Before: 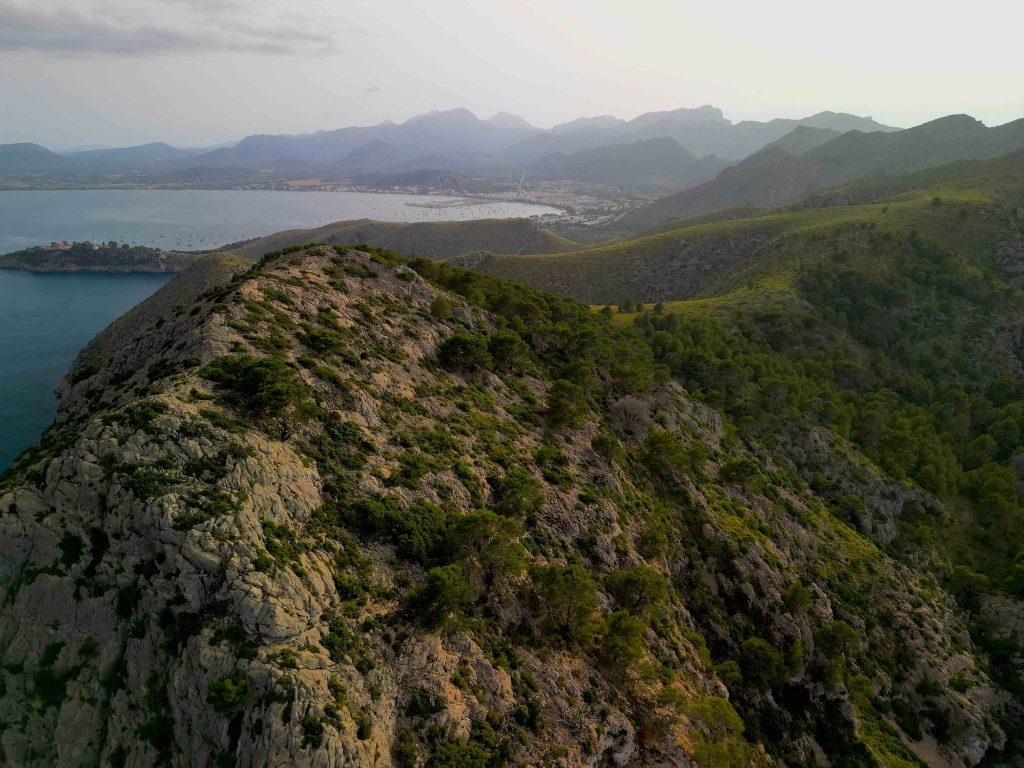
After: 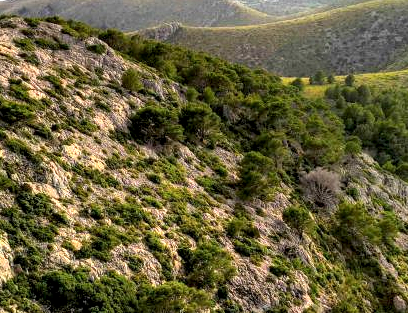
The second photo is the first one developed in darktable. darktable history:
local contrast: highlights 60%, shadows 62%, detail 160%
crop: left 30.184%, top 29.742%, right 29.882%, bottom 29.49%
exposure: black level correction 0, exposure 1.483 EV, compensate highlight preservation false
